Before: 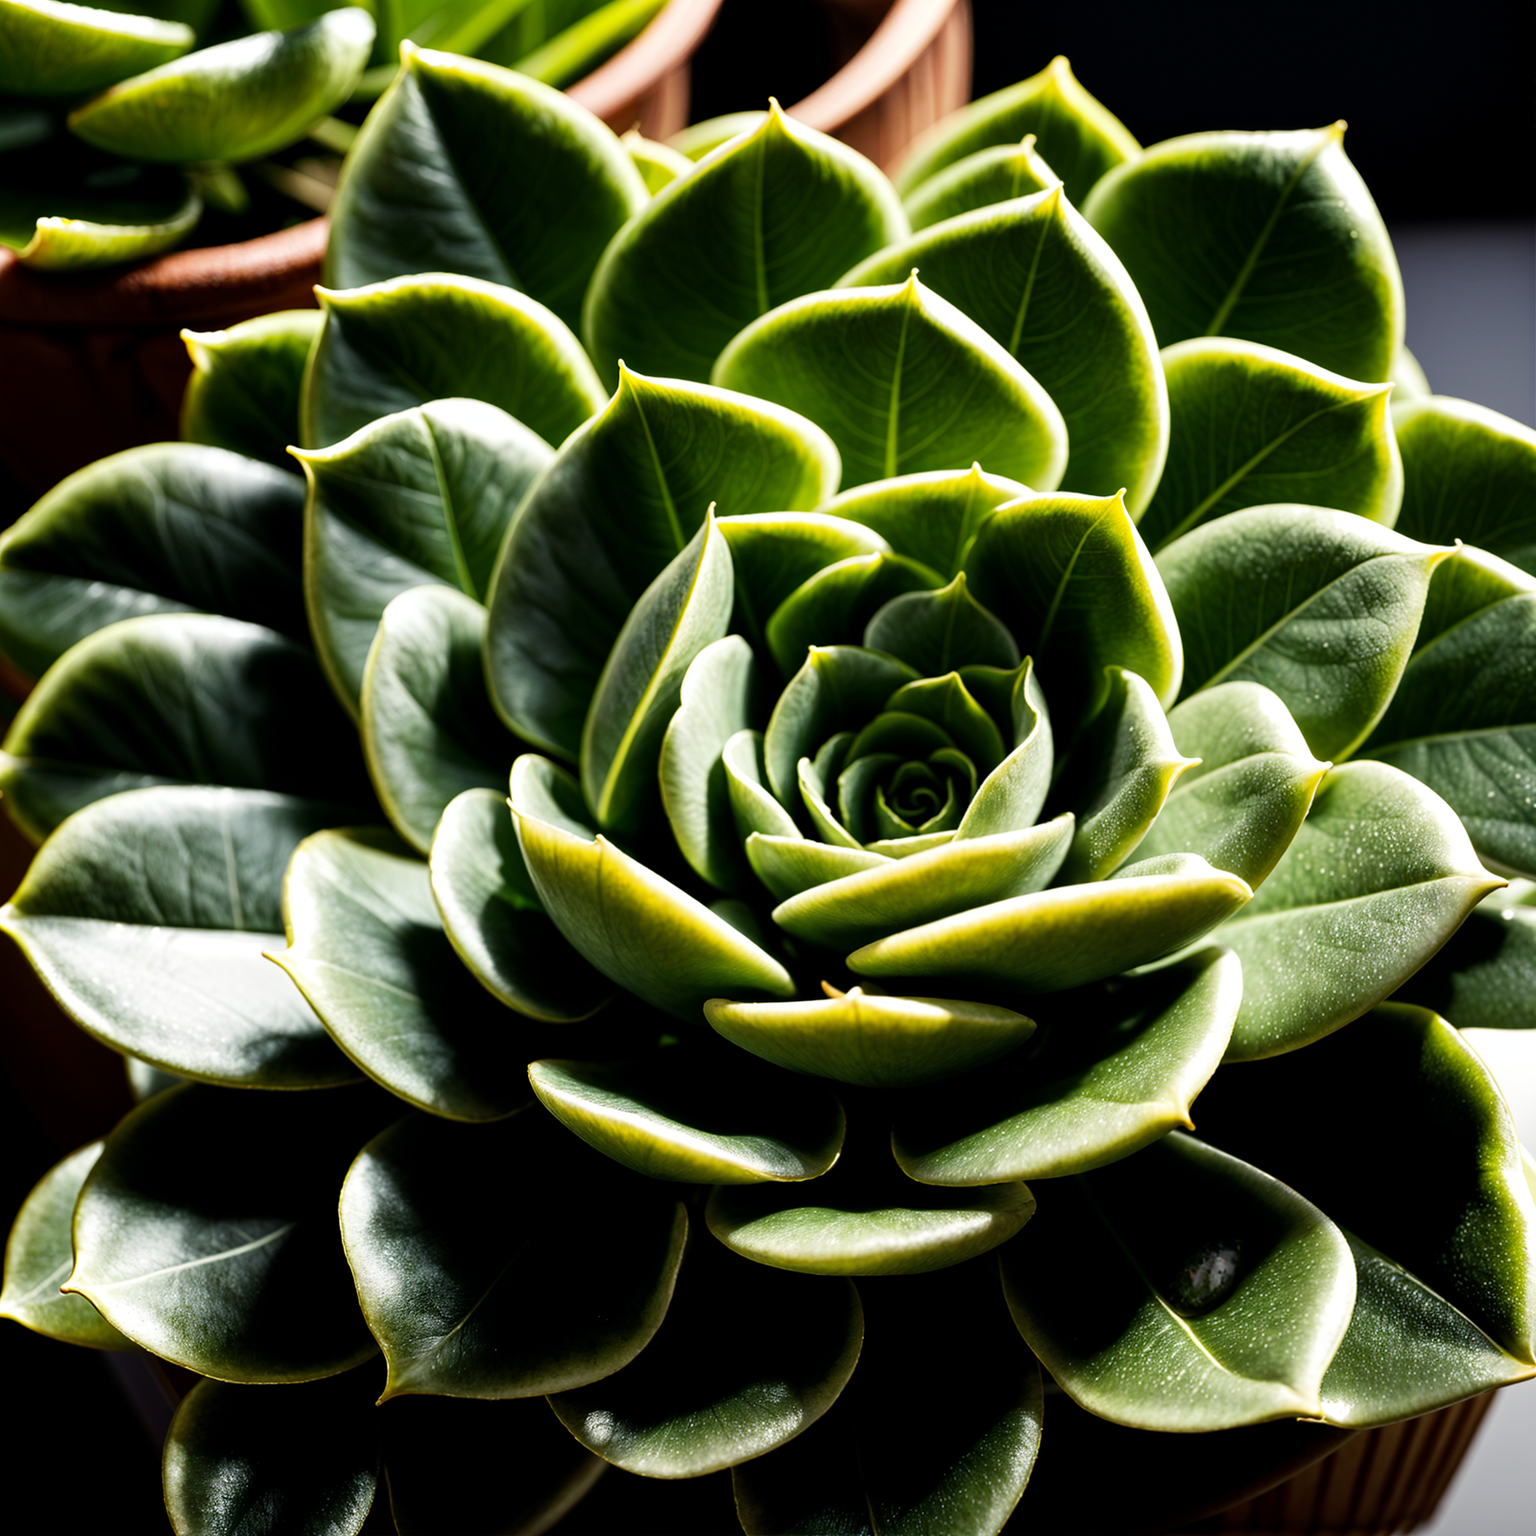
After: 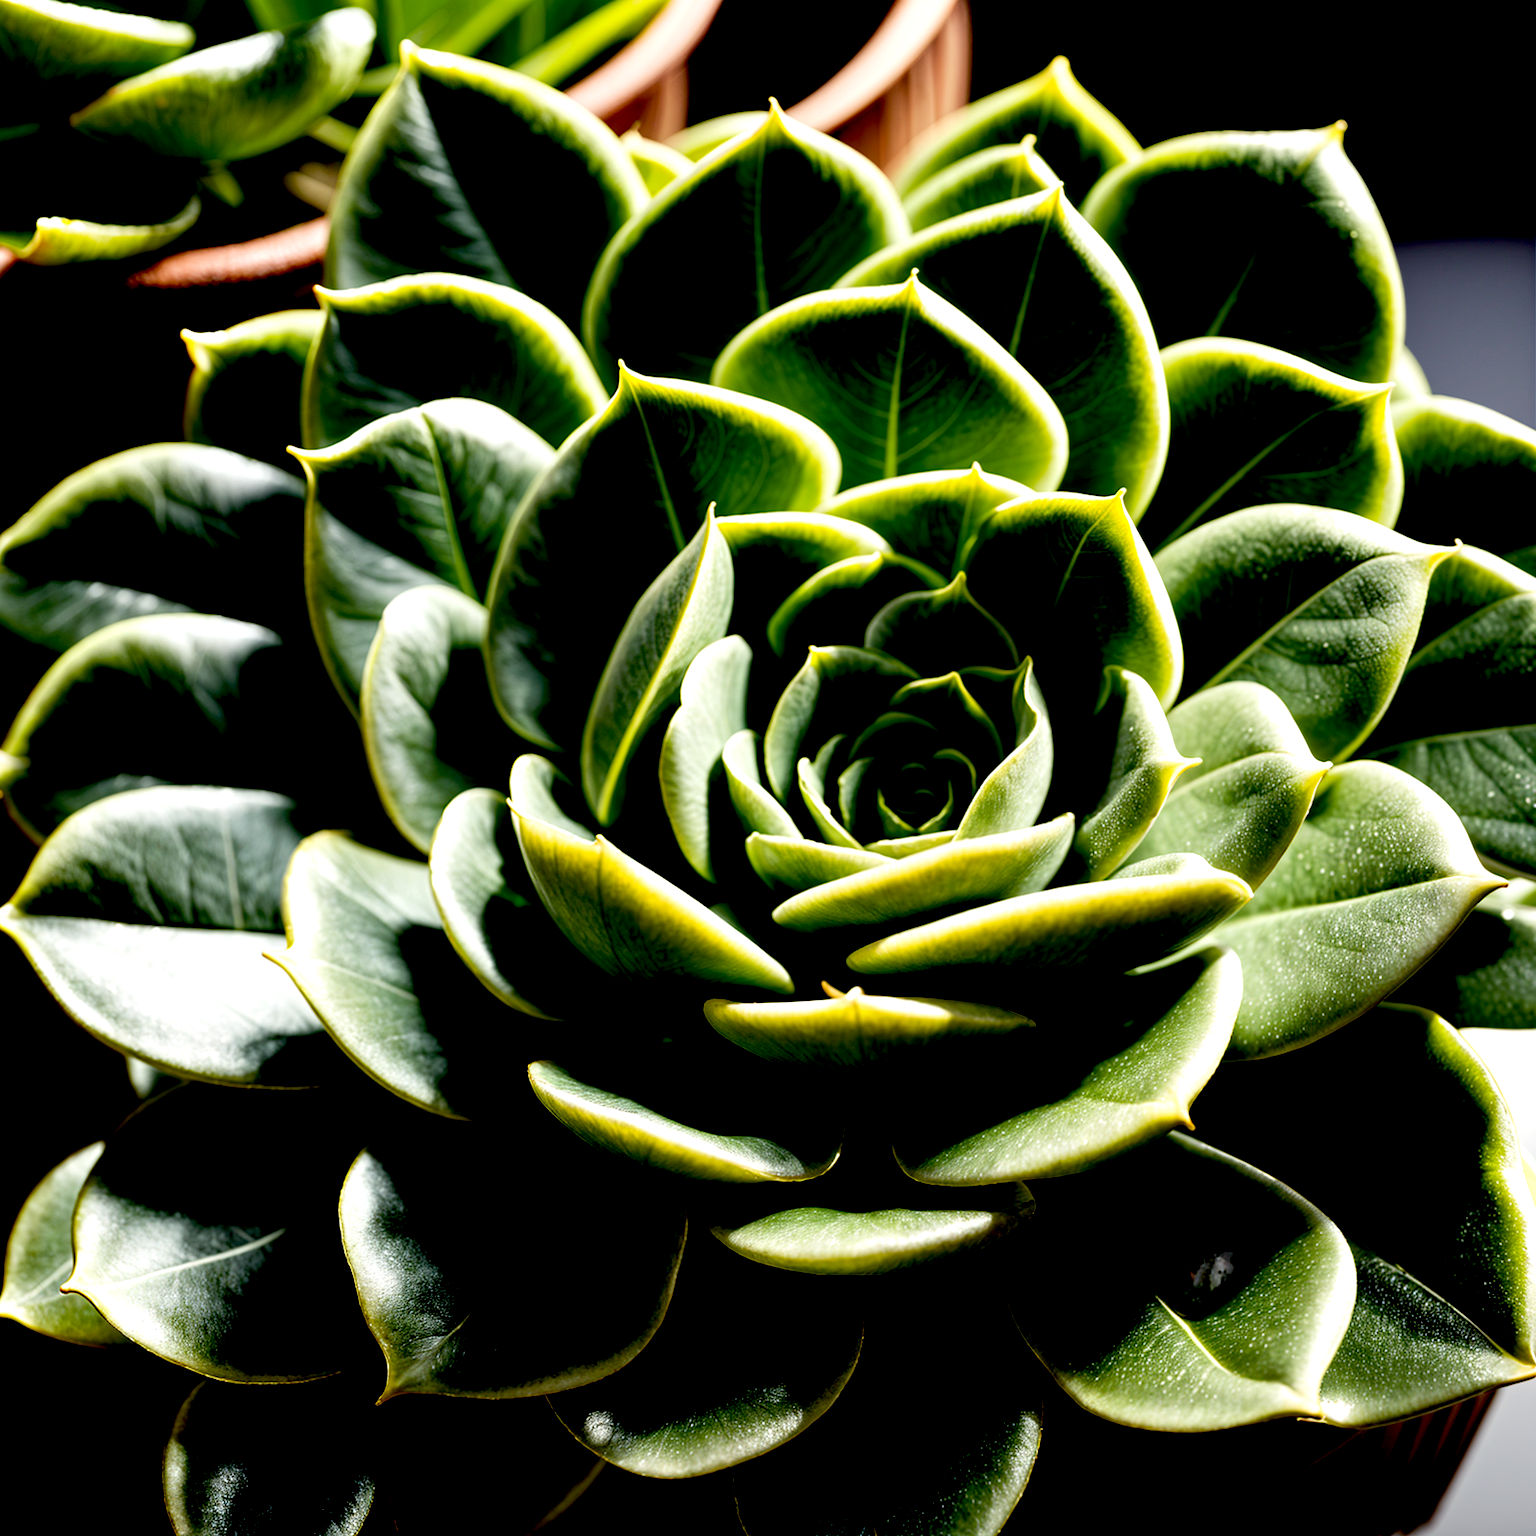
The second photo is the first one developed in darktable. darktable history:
exposure: black level correction 0.026, exposure 0.182 EV, compensate exposure bias true, compensate highlight preservation false
